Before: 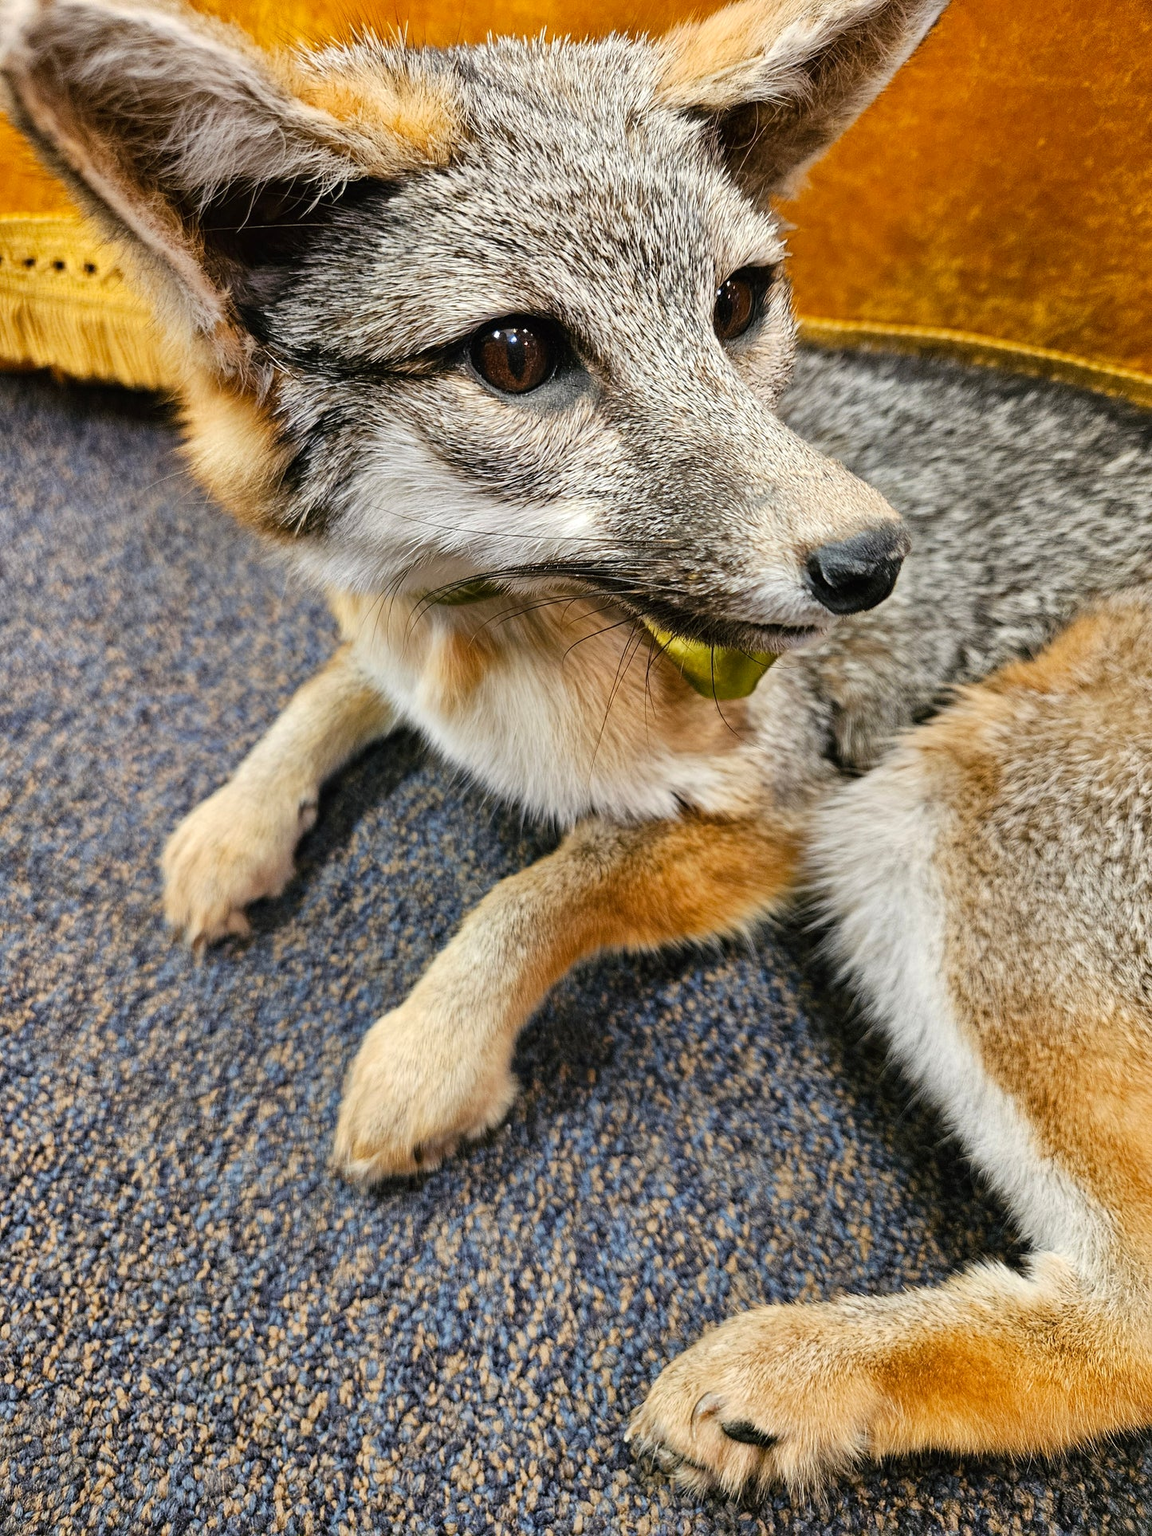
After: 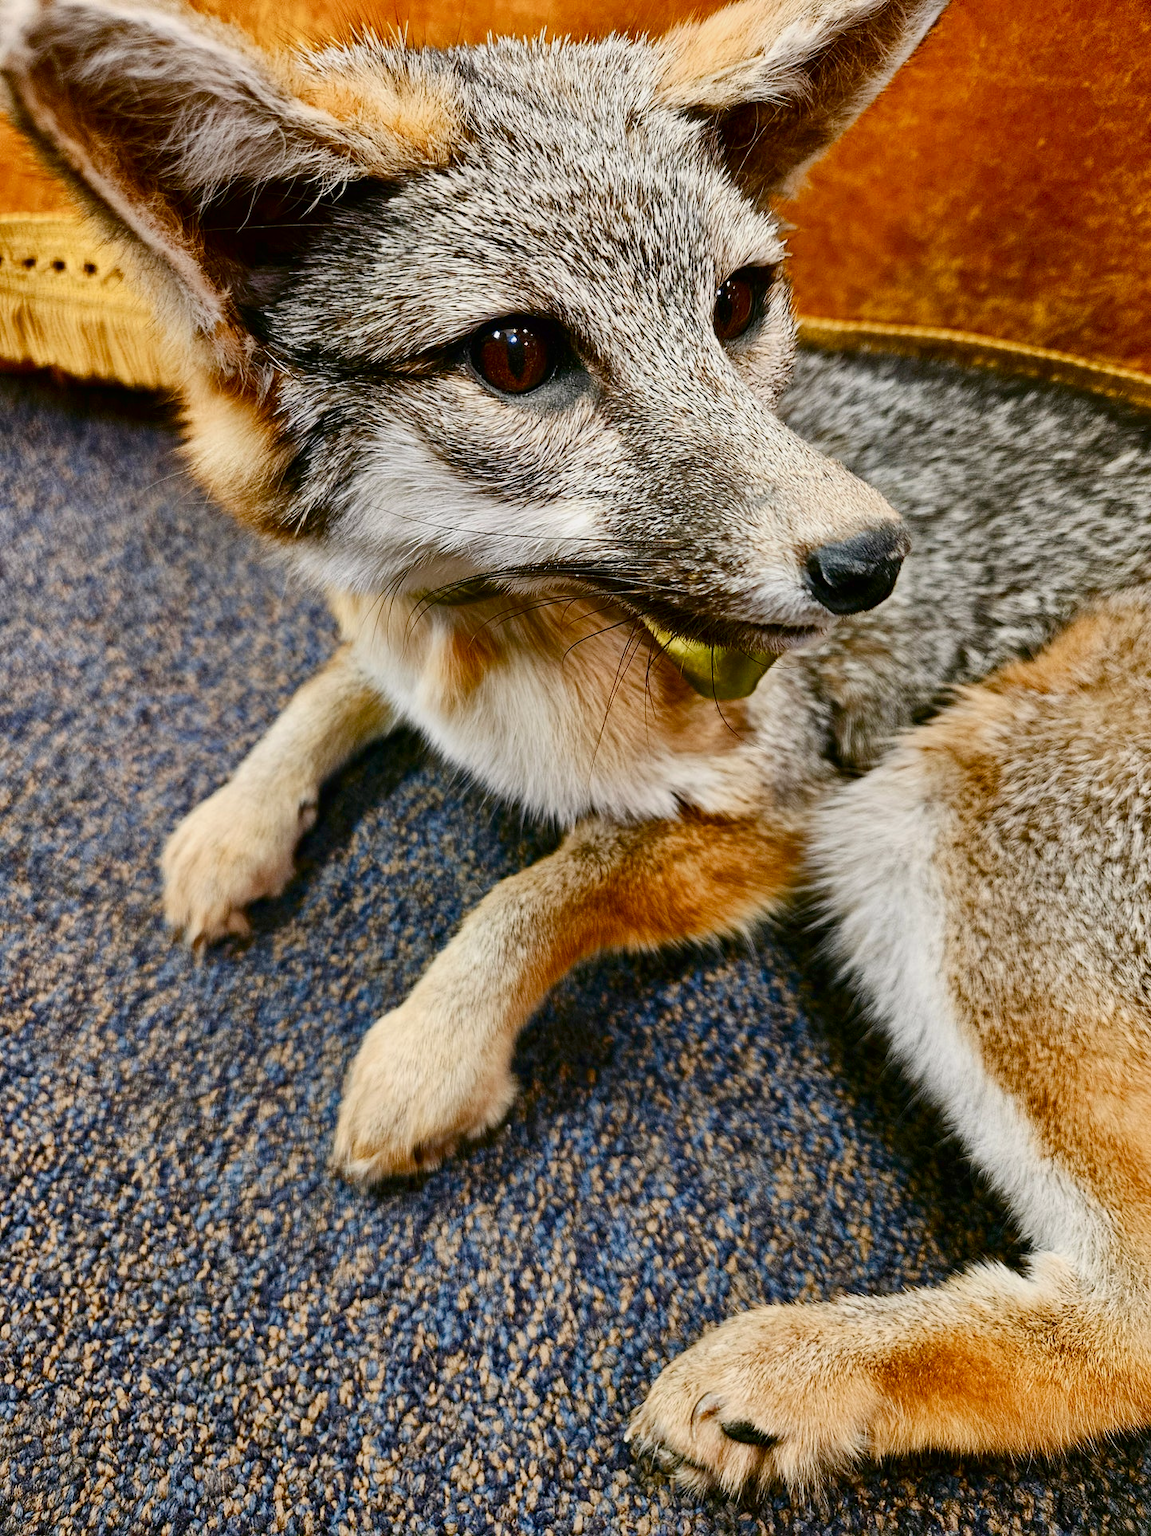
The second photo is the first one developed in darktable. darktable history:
contrast brightness saturation: contrast 0.19, brightness -0.11, saturation 0.21
color balance rgb: shadows lift › chroma 1%, shadows lift › hue 113°, highlights gain › chroma 0.2%, highlights gain › hue 333°, perceptual saturation grading › global saturation 20%, perceptual saturation grading › highlights -50%, perceptual saturation grading › shadows 25%, contrast -10%
